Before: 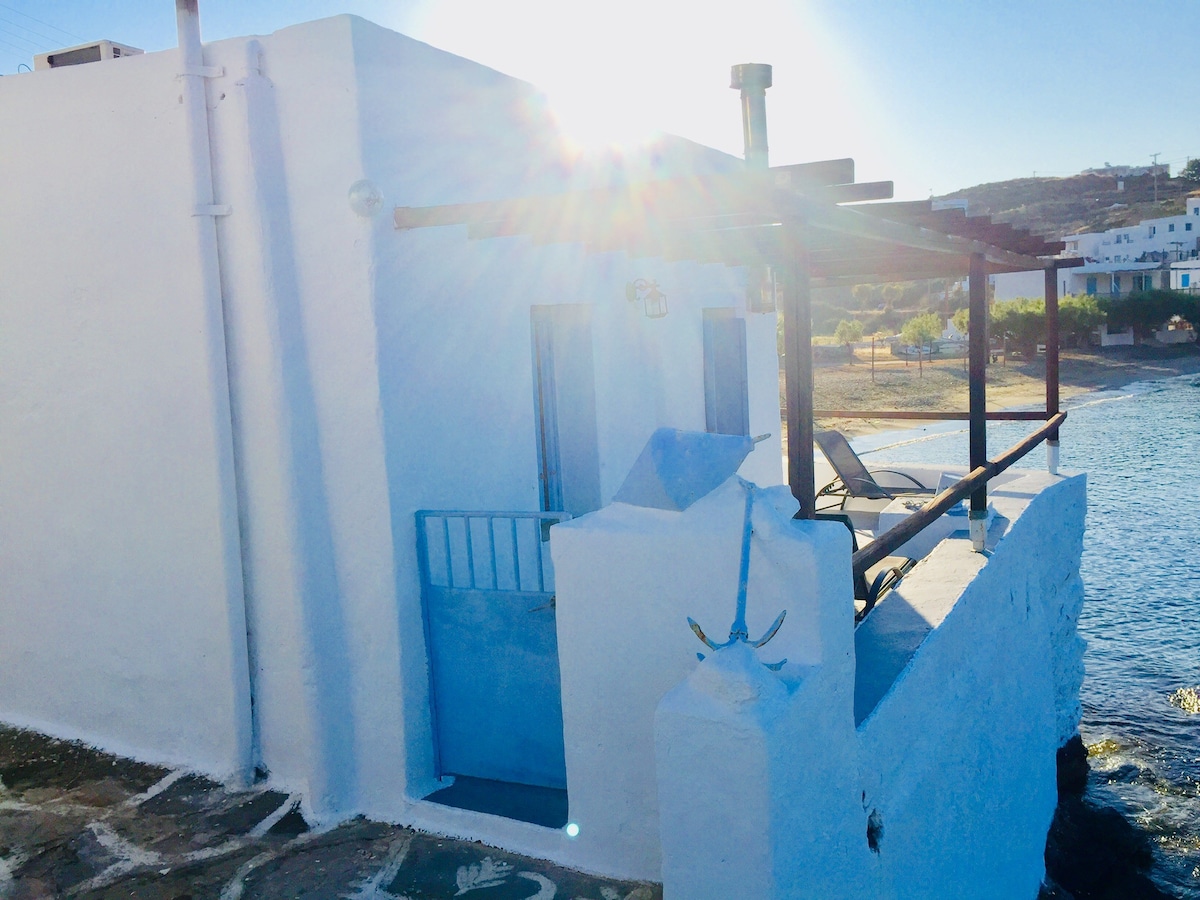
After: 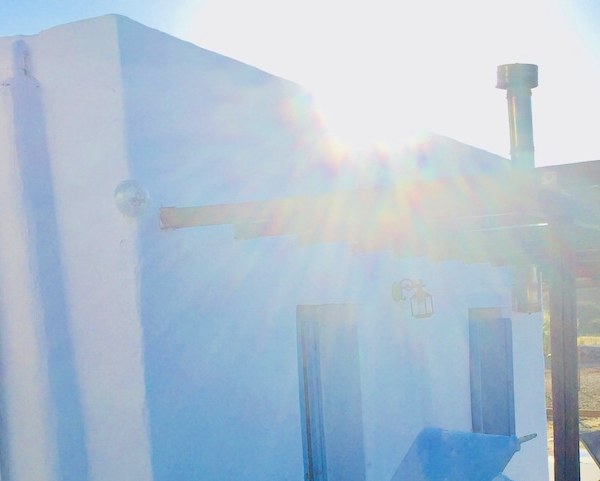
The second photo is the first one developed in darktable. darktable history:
velvia: on, module defaults
crop: left 19.556%, right 30.401%, bottom 46.458%
